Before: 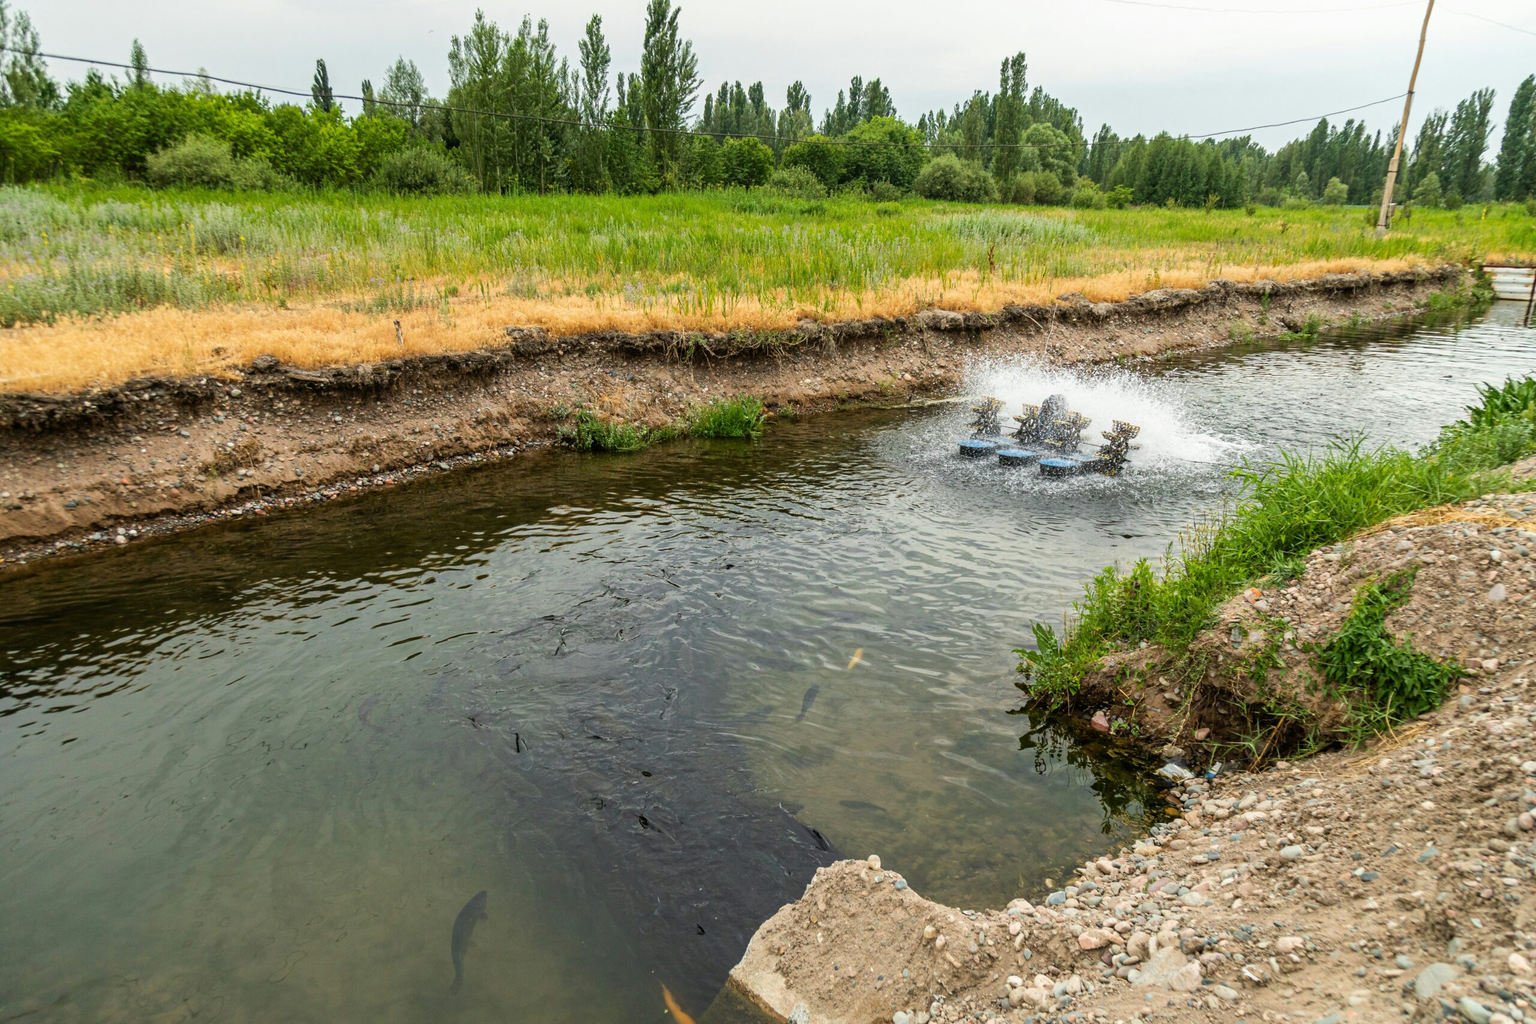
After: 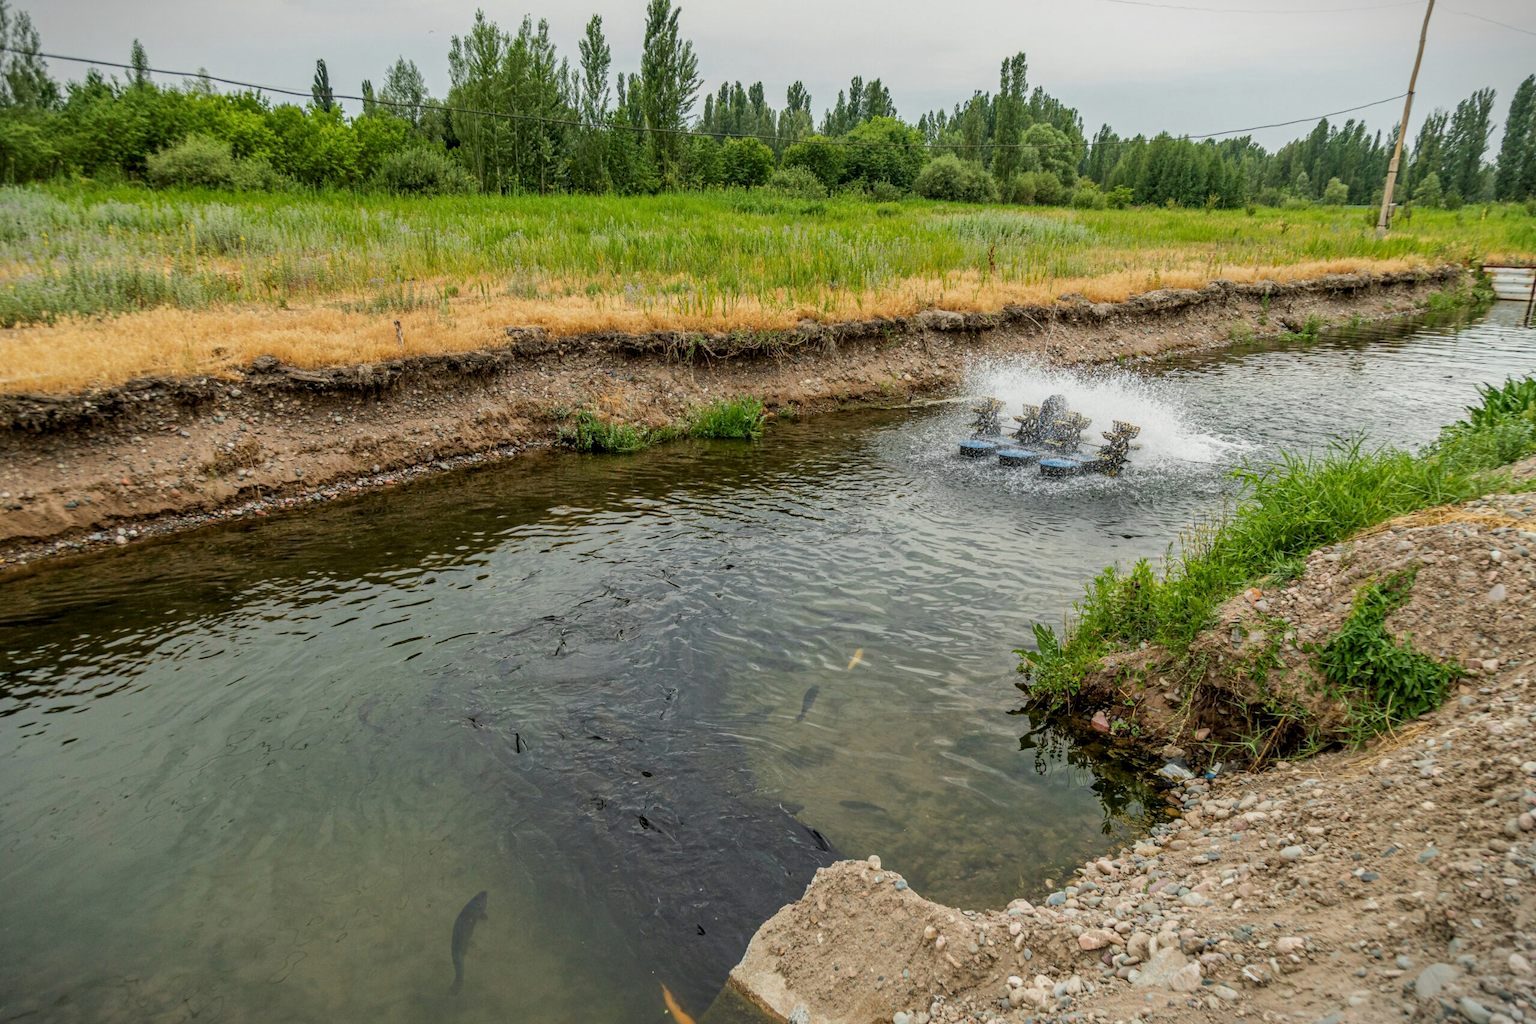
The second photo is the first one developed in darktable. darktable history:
local contrast: on, module defaults
tone equalizer: -8 EV 0.25 EV, -7 EV 0.417 EV, -6 EV 0.417 EV, -5 EV 0.25 EV, -3 EV -0.25 EV, -2 EV -0.417 EV, -1 EV -0.417 EV, +0 EV -0.25 EV, edges refinement/feathering 500, mask exposure compensation -1.57 EV, preserve details guided filter
vignetting: fall-off start 100%, brightness -0.406, saturation -0.3, width/height ratio 1.324, dithering 8-bit output, unbound false
